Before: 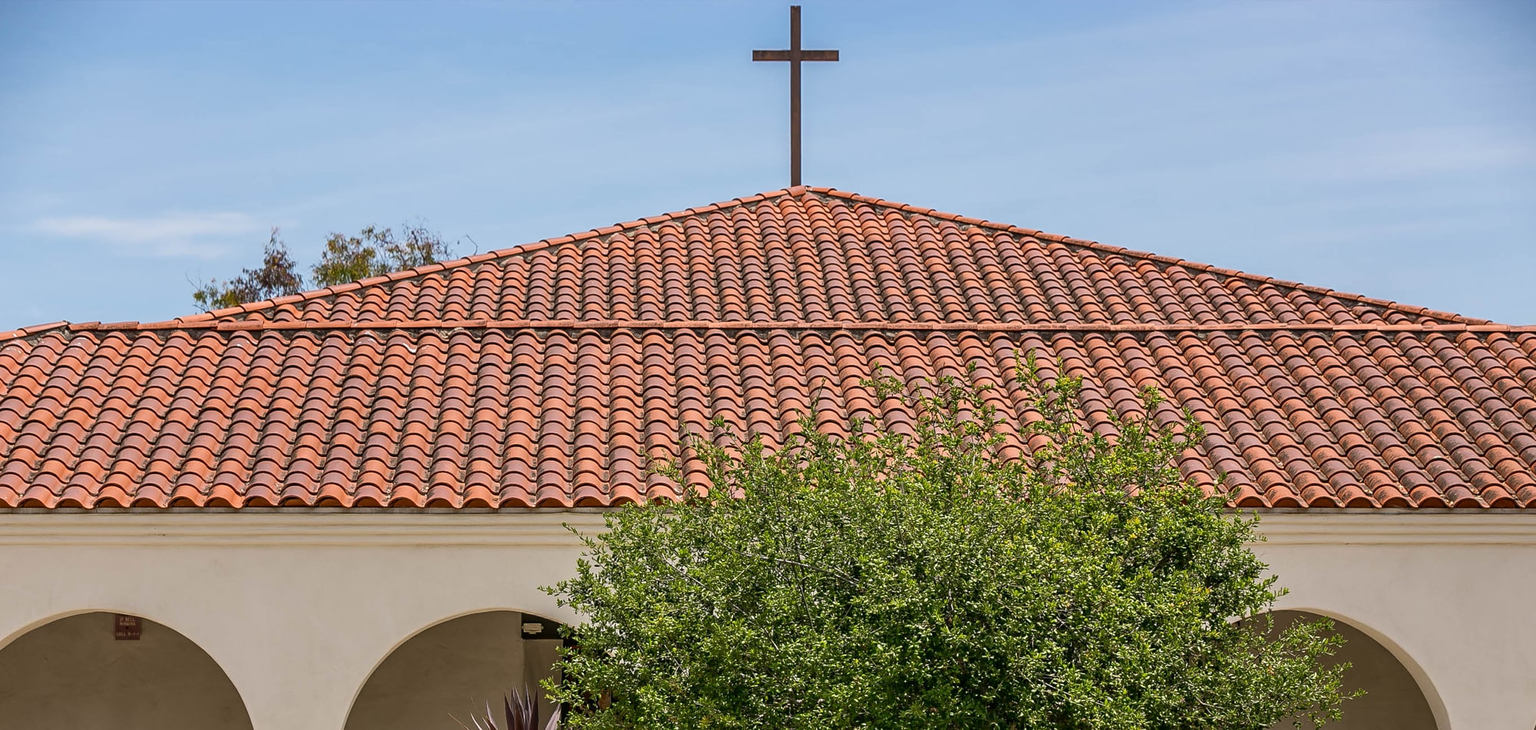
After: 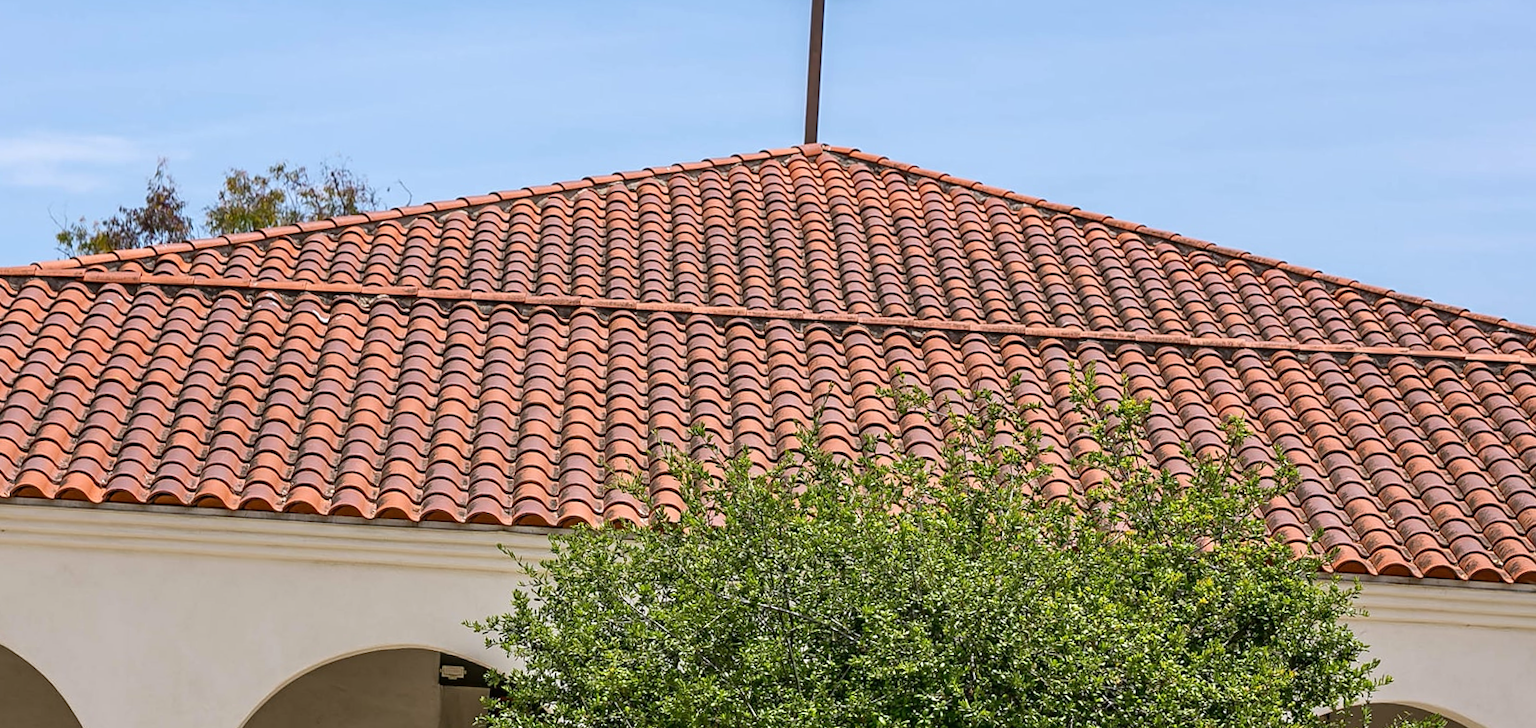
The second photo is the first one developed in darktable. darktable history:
levels: levels [0, 0.476, 0.951]
white balance: red 0.976, blue 1.04
crop and rotate: angle -3.27°, left 5.211%, top 5.211%, right 4.607%, bottom 4.607%
